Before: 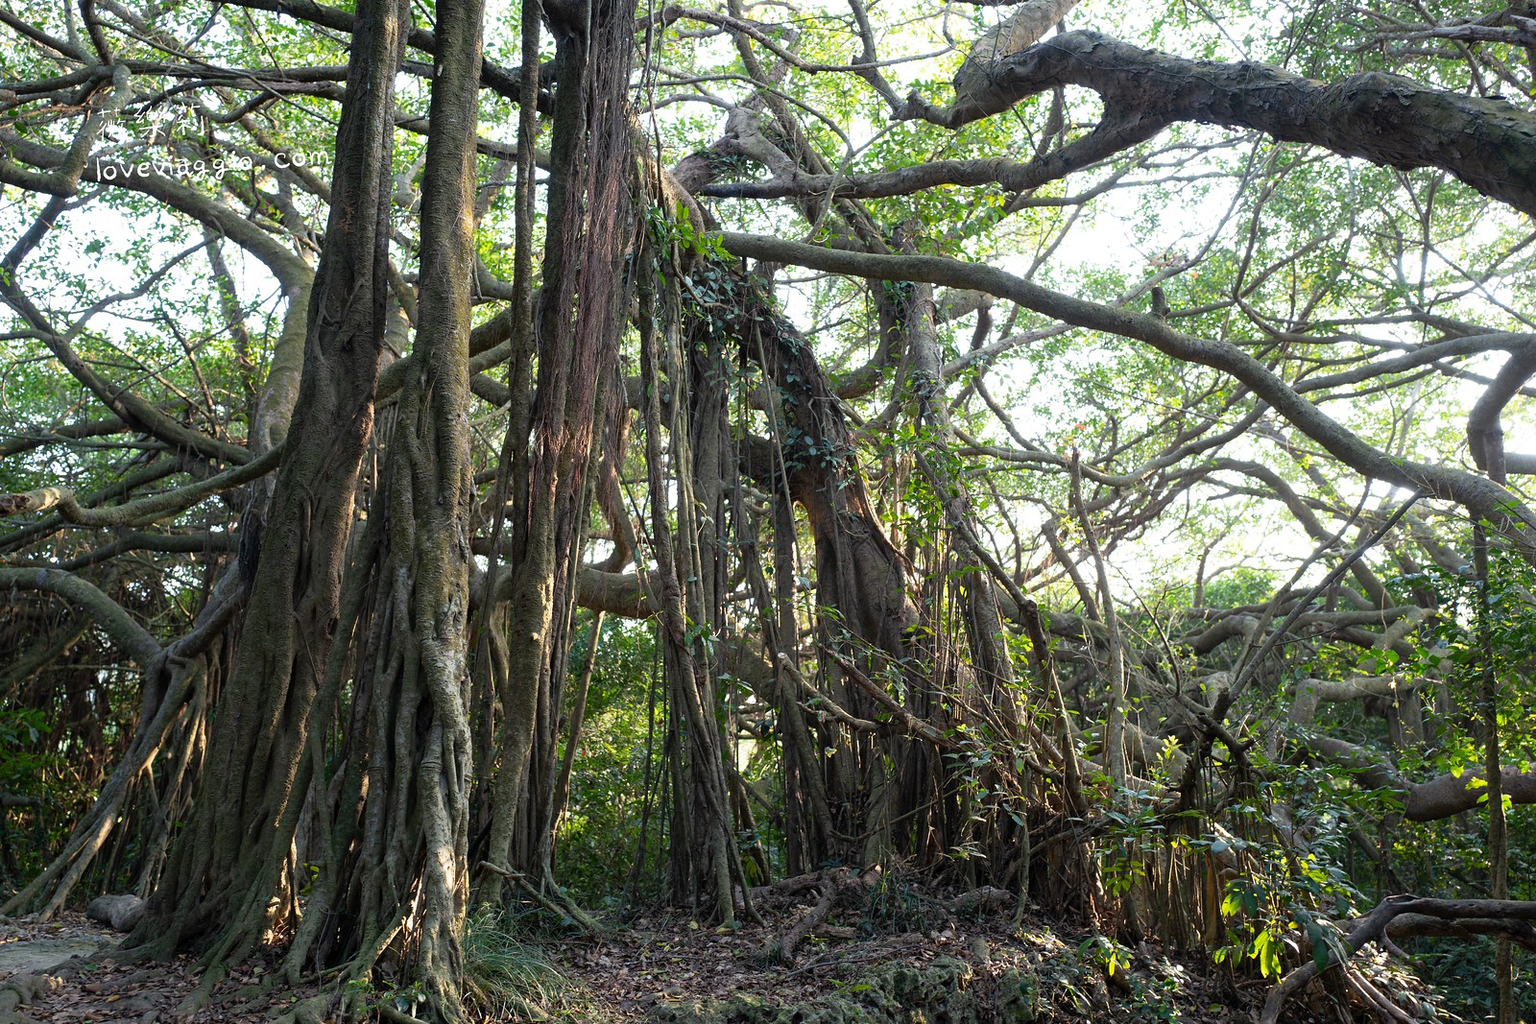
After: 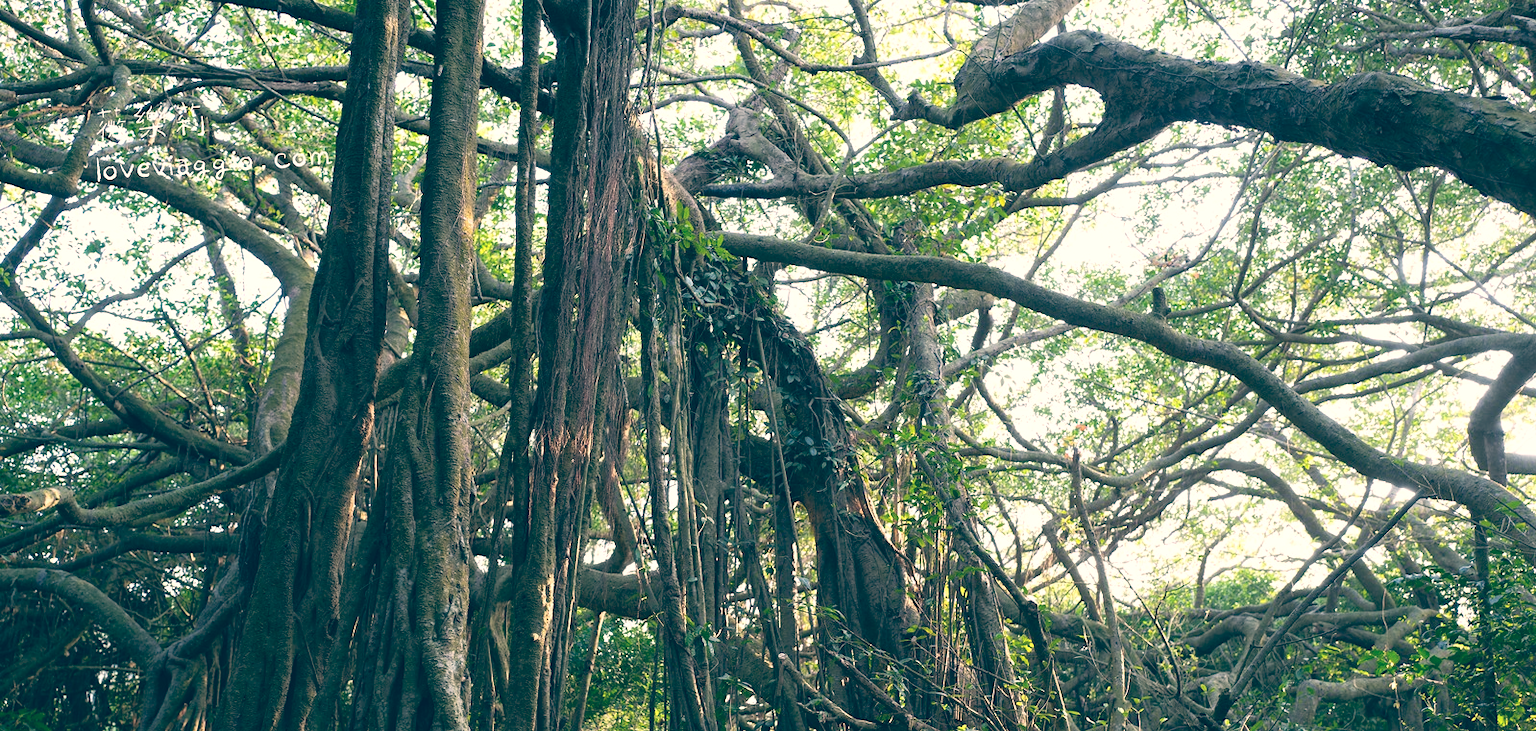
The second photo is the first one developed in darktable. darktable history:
crop: bottom 28.576%
color balance: lift [1.006, 0.985, 1.002, 1.015], gamma [1, 0.953, 1.008, 1.047], gain [1.076, 1.13, 1.004, 0.87]
